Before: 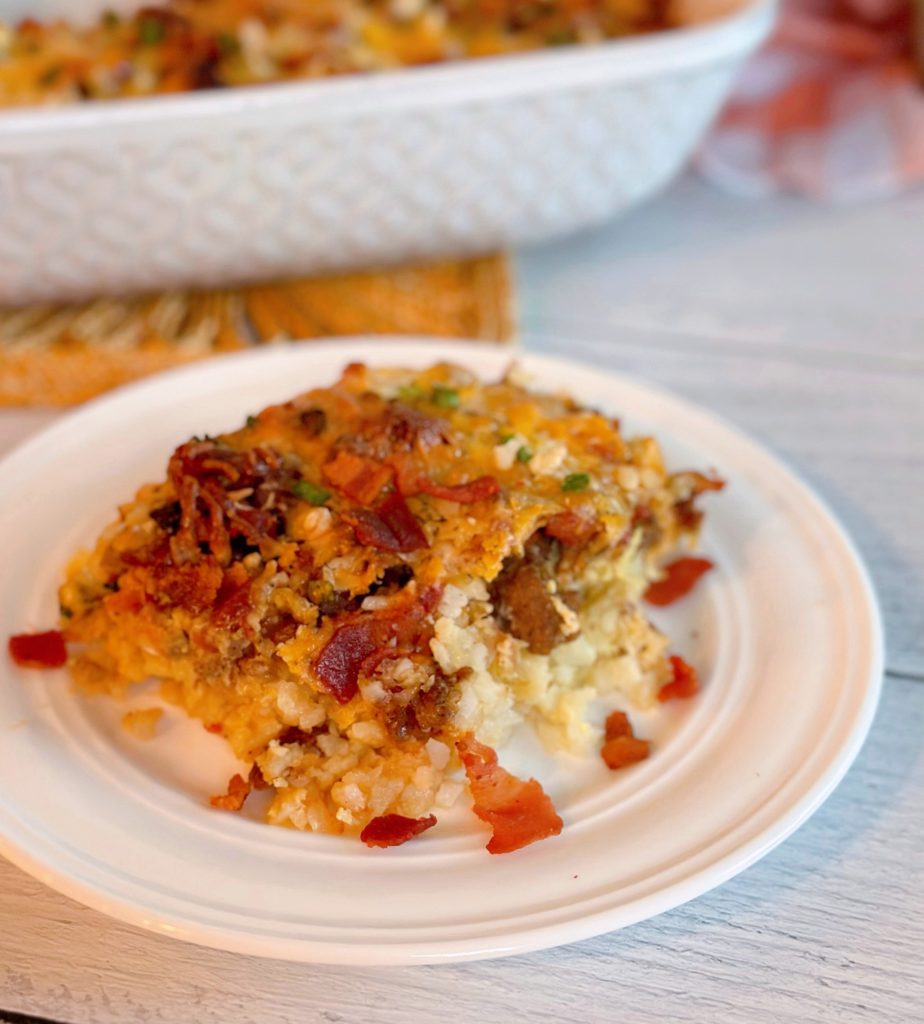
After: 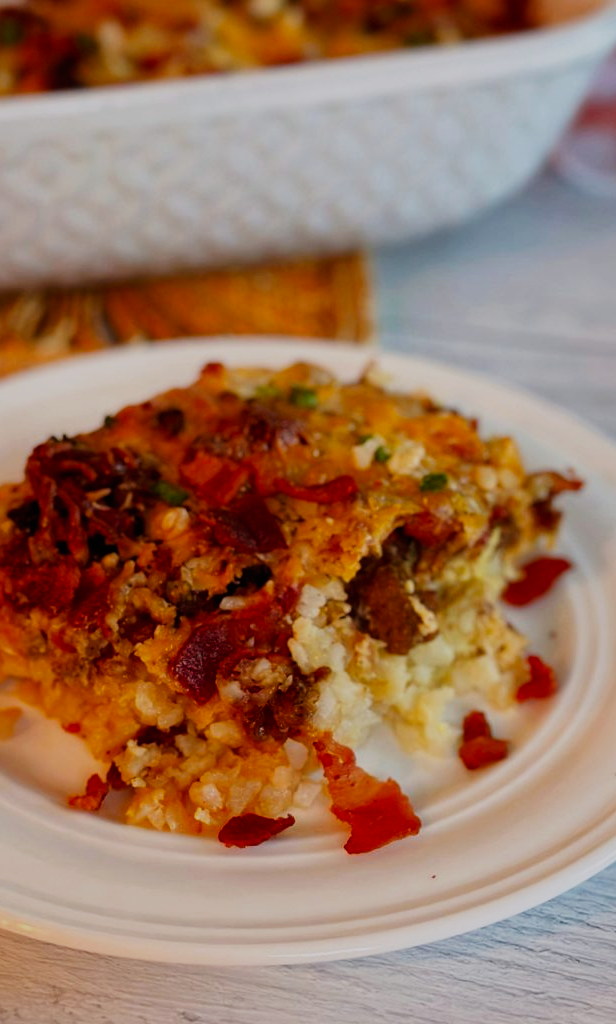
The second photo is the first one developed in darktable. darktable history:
base curve: curves: ch0 [(0, 0) (0.007, 0.004) (0.027, 0.03) (0.046, 0.07) (0.207, 0.54) (0.442, 0.872) (0.673, 0.972) (1, 1)], preserve colors none
exposure: exposure -2.002 EV, compensate highlight preservation false
crop and rotate: left 15.446%, right 17.836%
